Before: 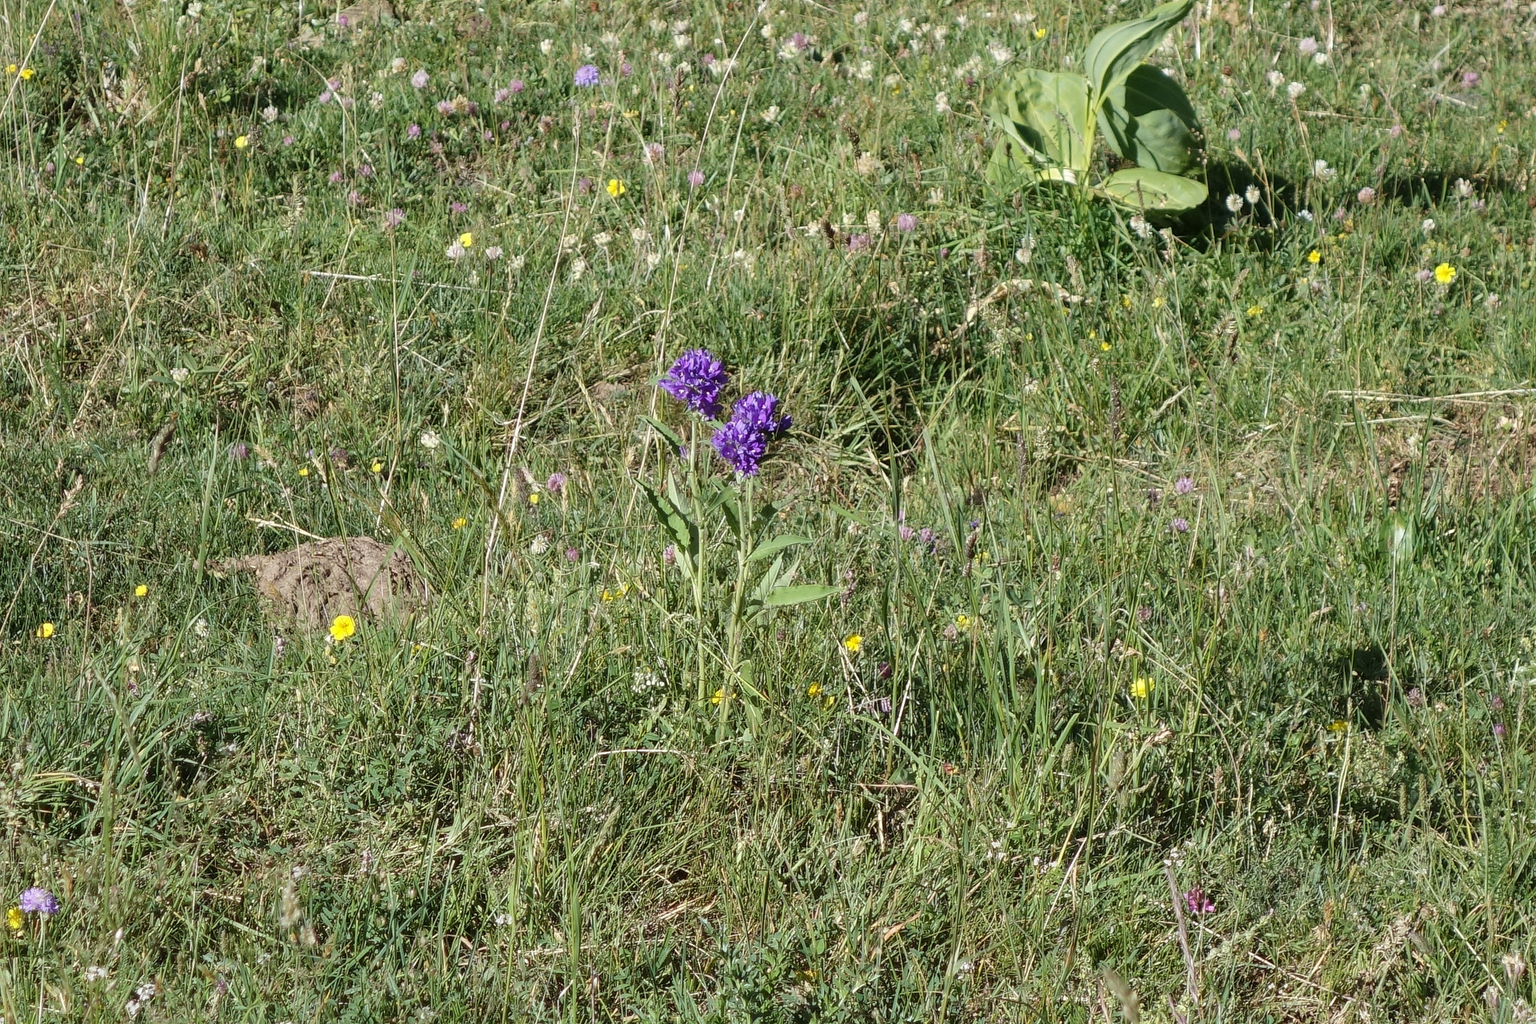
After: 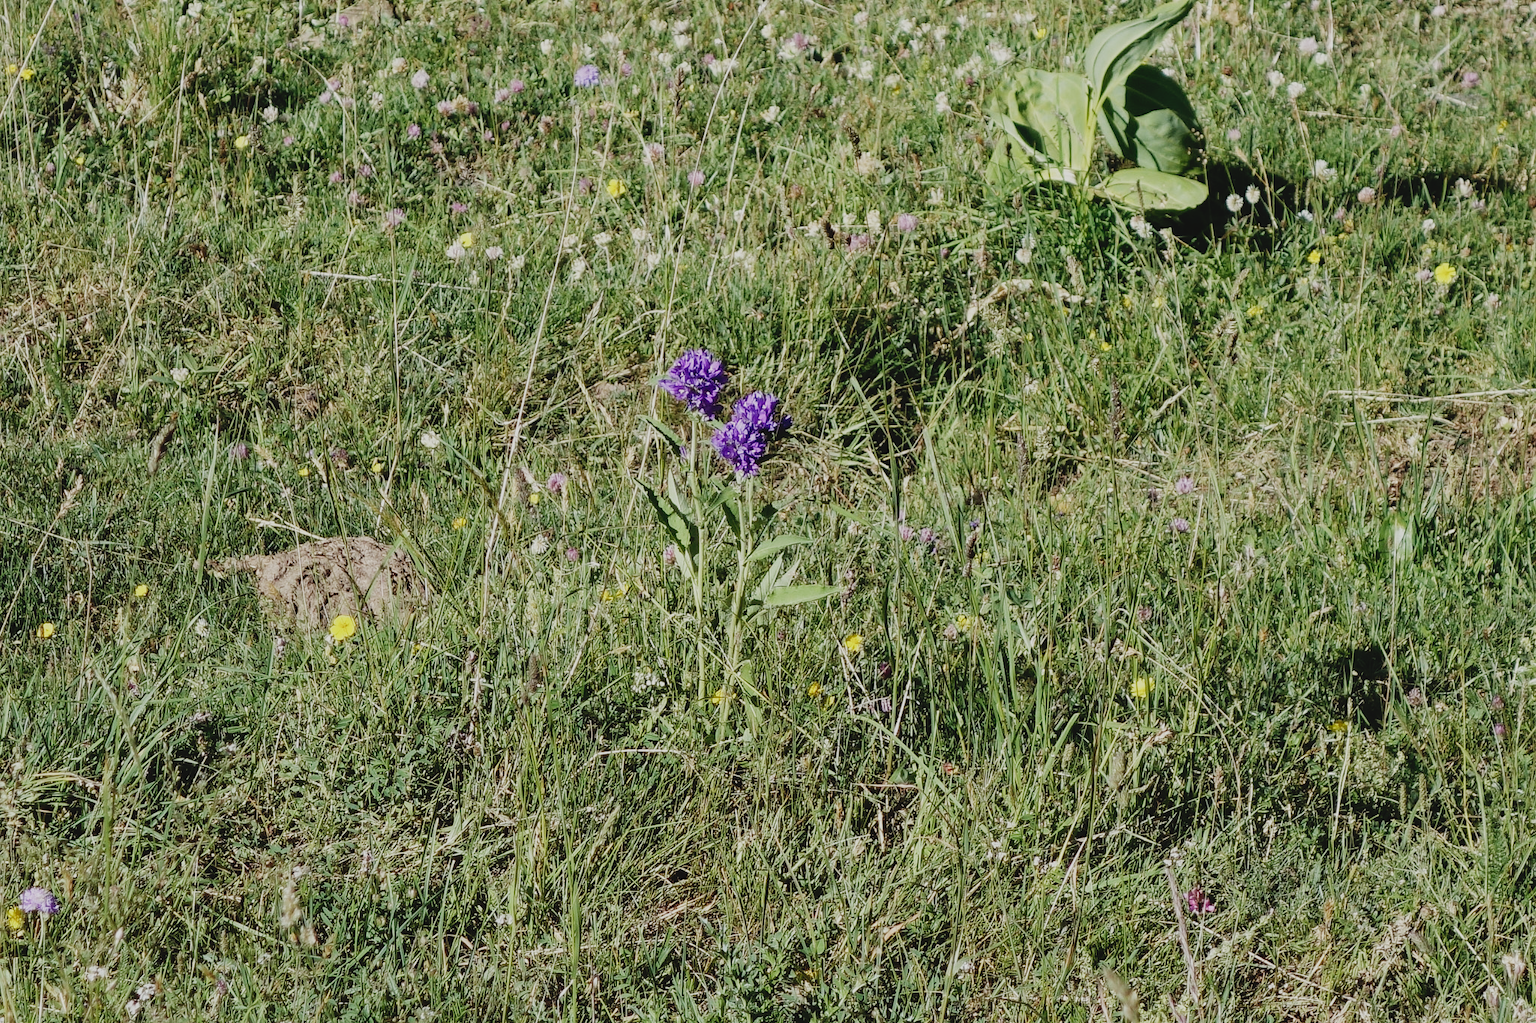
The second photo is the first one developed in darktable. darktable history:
contrast brightness saturation: contrast -0.1, saturation -0.1
sigmoid: contrast 1.7, skew -0.2, preserve hue 0%, red attenuation 0.1, red rotation 0.035, green attenuation 0.1, green rotation -0.017, blue attenuation 0.15, blue rotation -0.052, base primaries Rec2020
